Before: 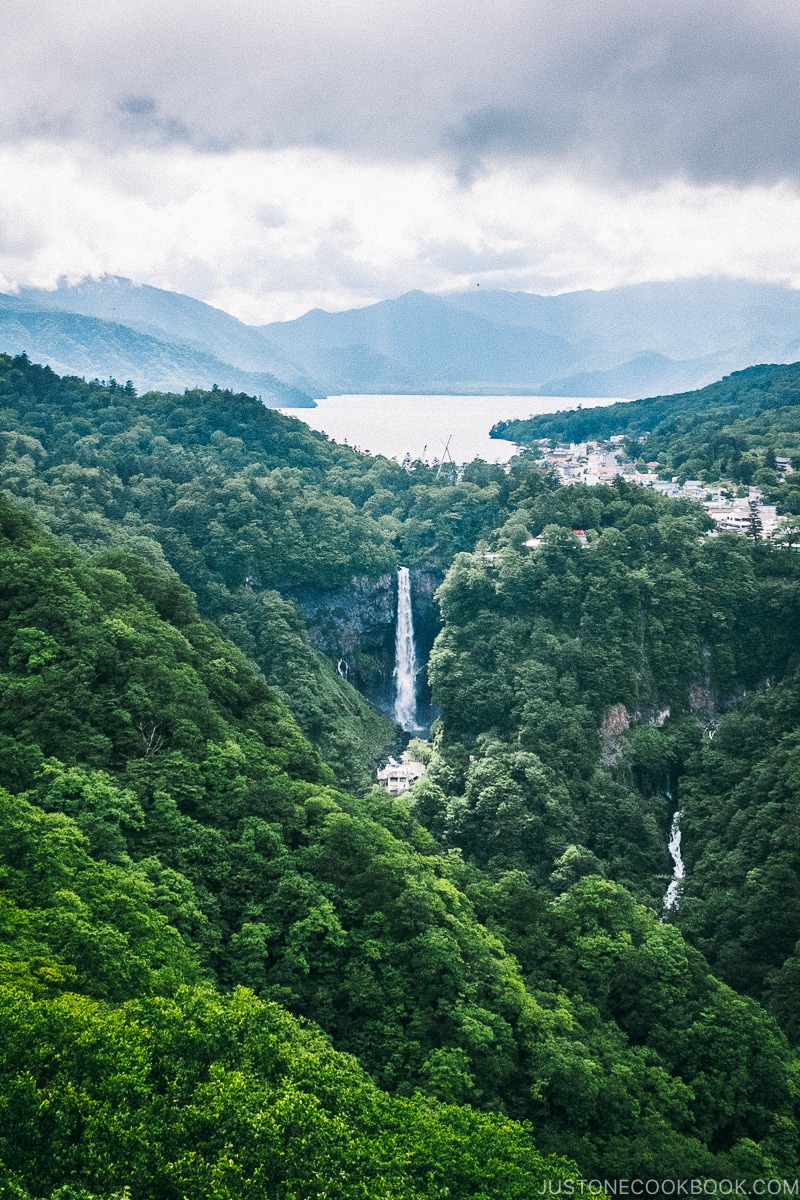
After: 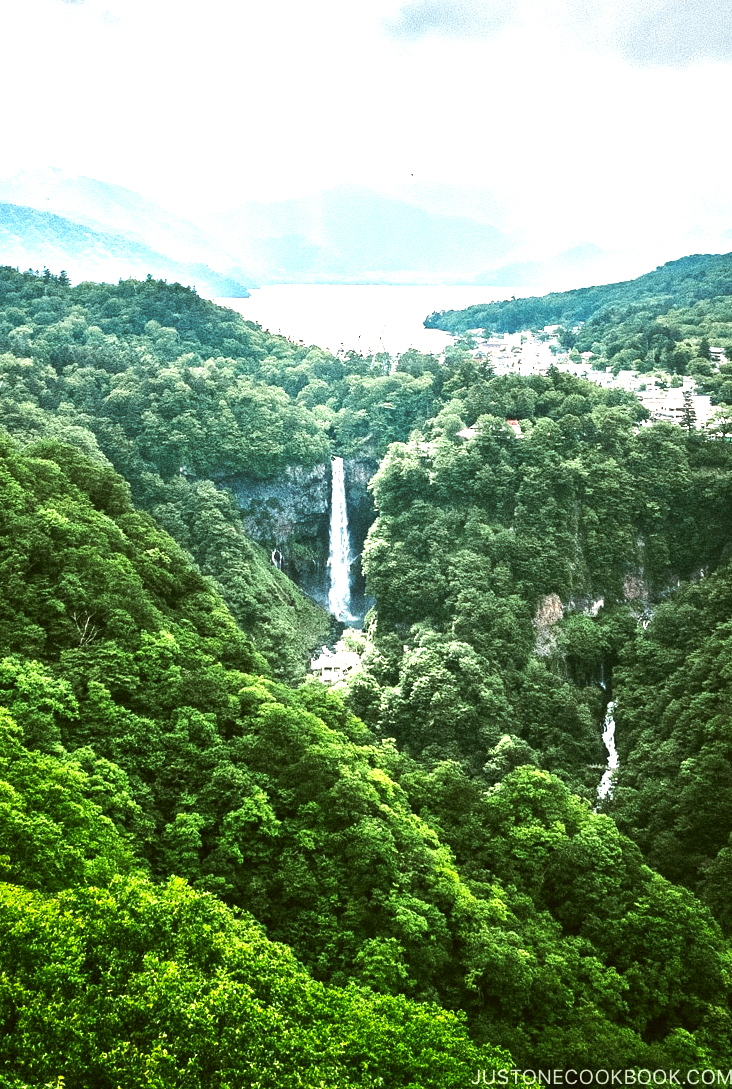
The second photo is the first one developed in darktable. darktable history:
tone equalizer: -8 EV -0.401 EV, -7 EV -0.377 EV, -6 EV -0.312 EV, -5 EV -0.243 EV, -3 EV 0.243 EV, -2 EV 0.361 EV, -1 EV 0.373 EV, +0 EV 0.413 EV, edges refinement/feathering 500, mask exposure compensation -1.57 EV, preserve details no
exposure: exposure 0.83 EV, compensate highlight preservation false
color correction: highlights a* -1.77, highlights b* 10.1, shadows a* 0.865, shadows b* 19.47
crop and rotate: left 8.412%, top 9.198%
